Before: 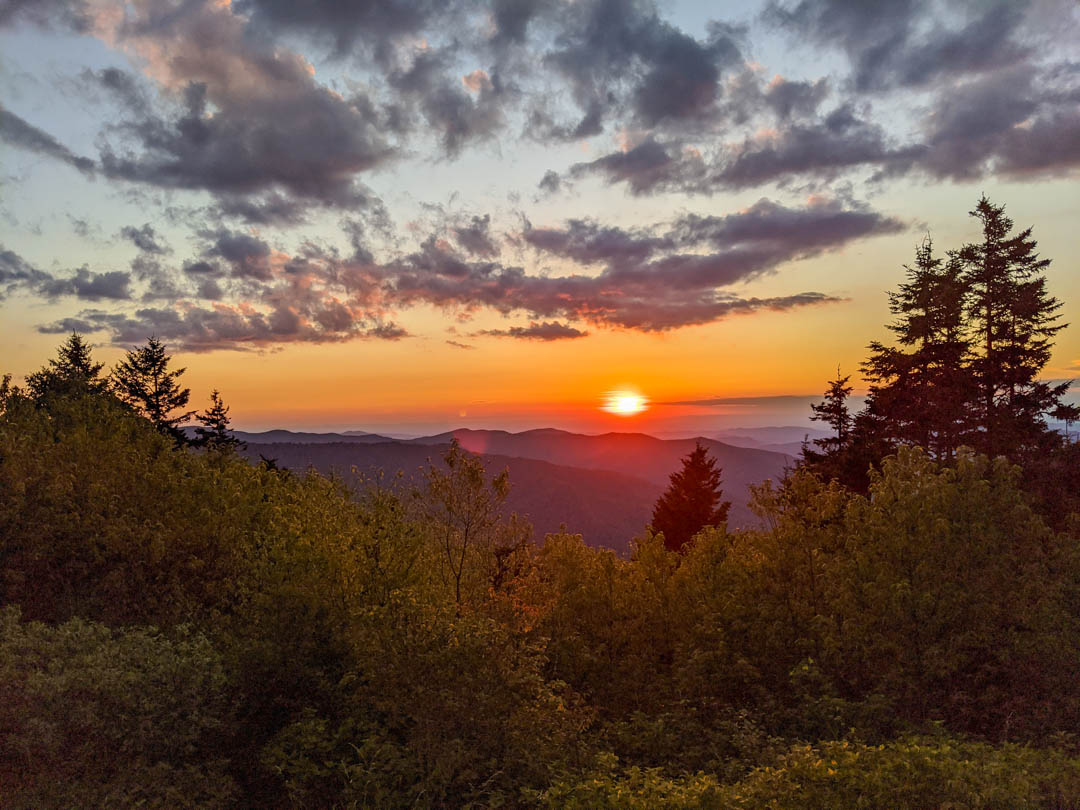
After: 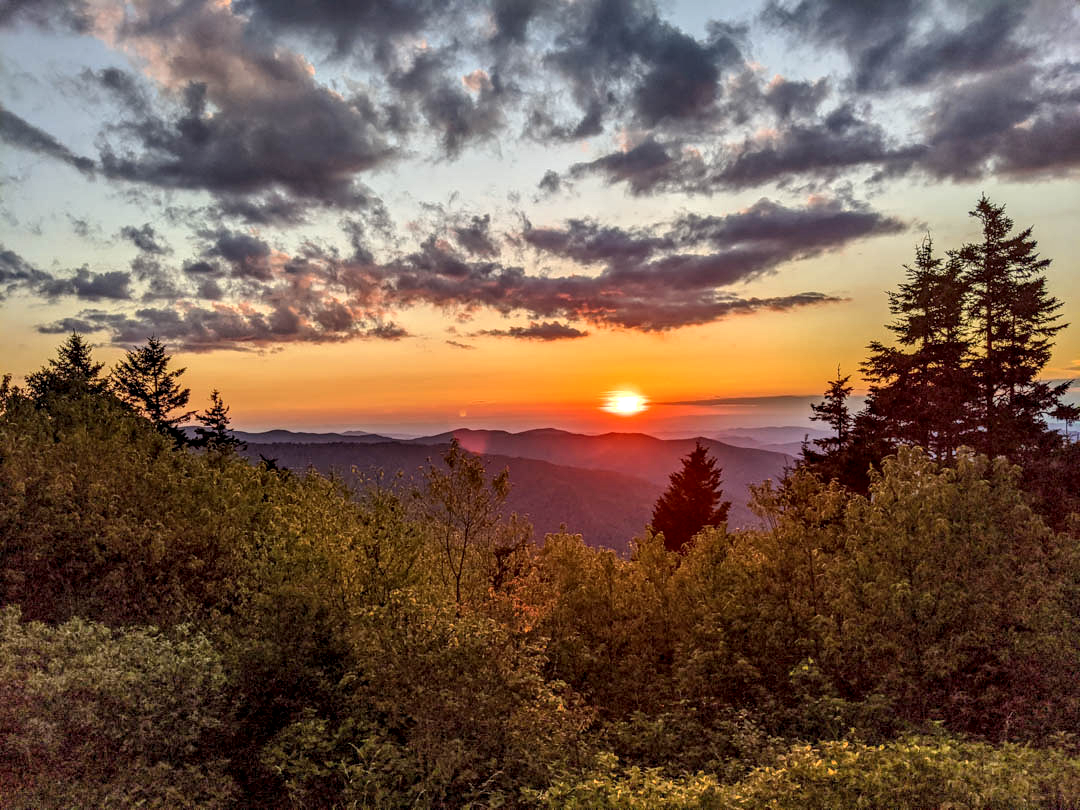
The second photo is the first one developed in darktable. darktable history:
local contrast: highlights 25%, detail 150%
shadows and highlights: soften with gaussian
